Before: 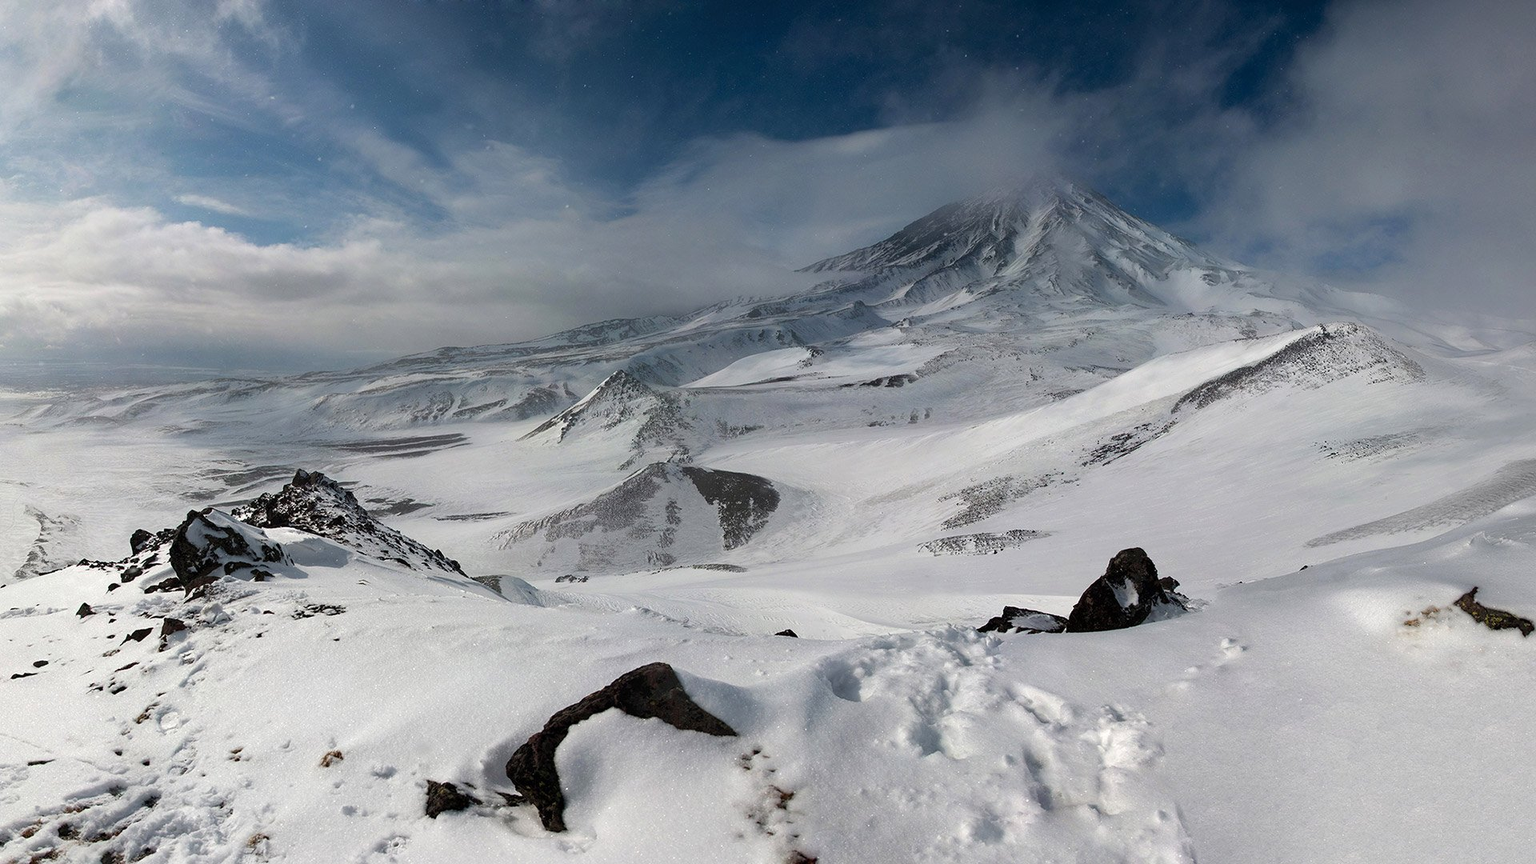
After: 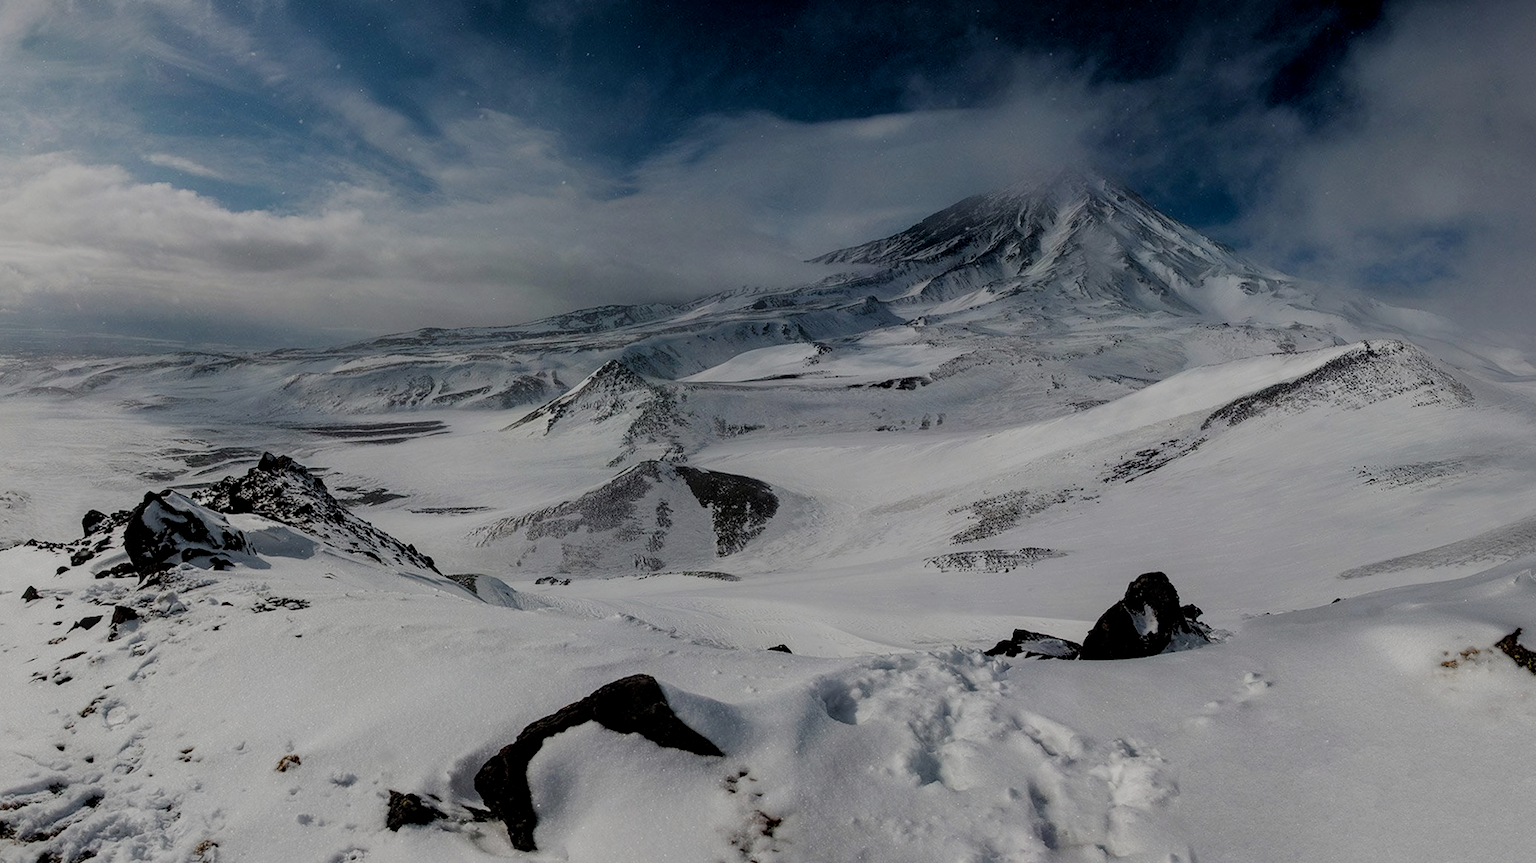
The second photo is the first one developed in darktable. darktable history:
local contrast: on, module defaults
exposure: black level correction 0, exposure -0.688 EV, compensate highlight preservation false
filmic rgb: black relative exposure -6.91 EV, white relative exposure 5.63 EV, hardness 2.85, preserve chrominance no, color science v5 (2021)
crop and rotate: angle -2.29°
